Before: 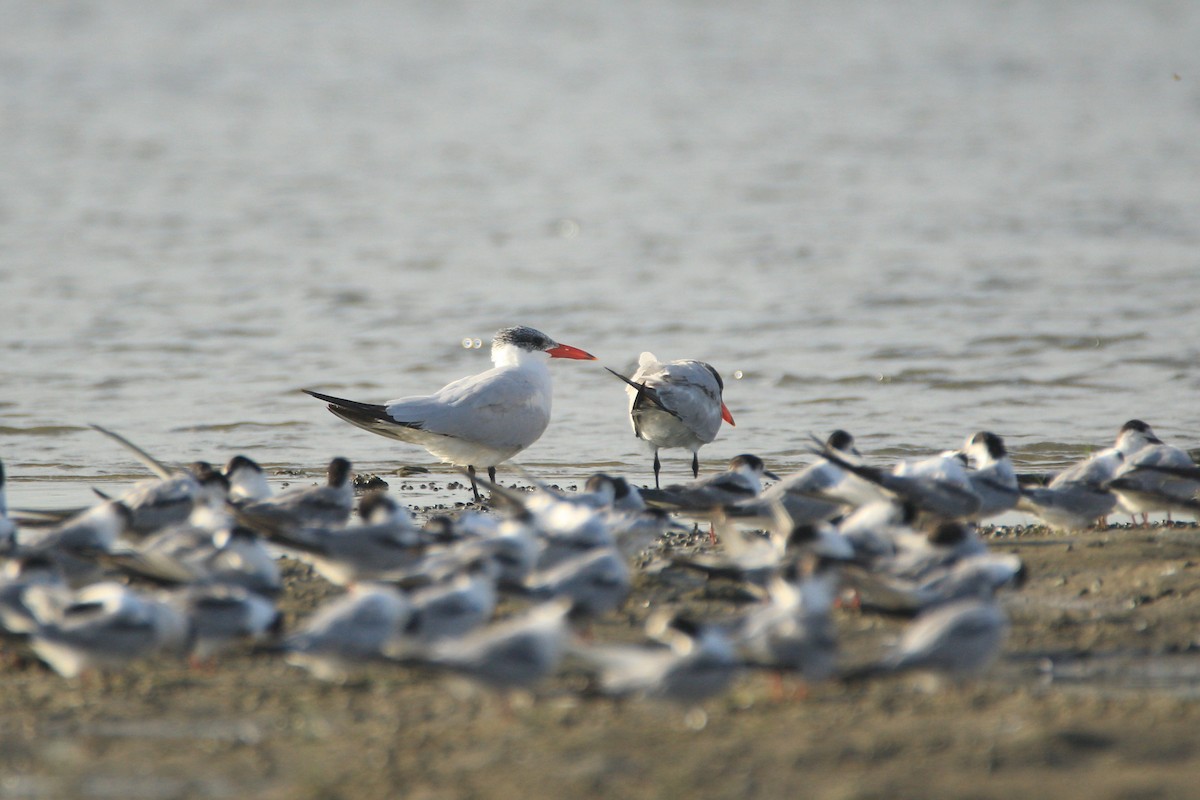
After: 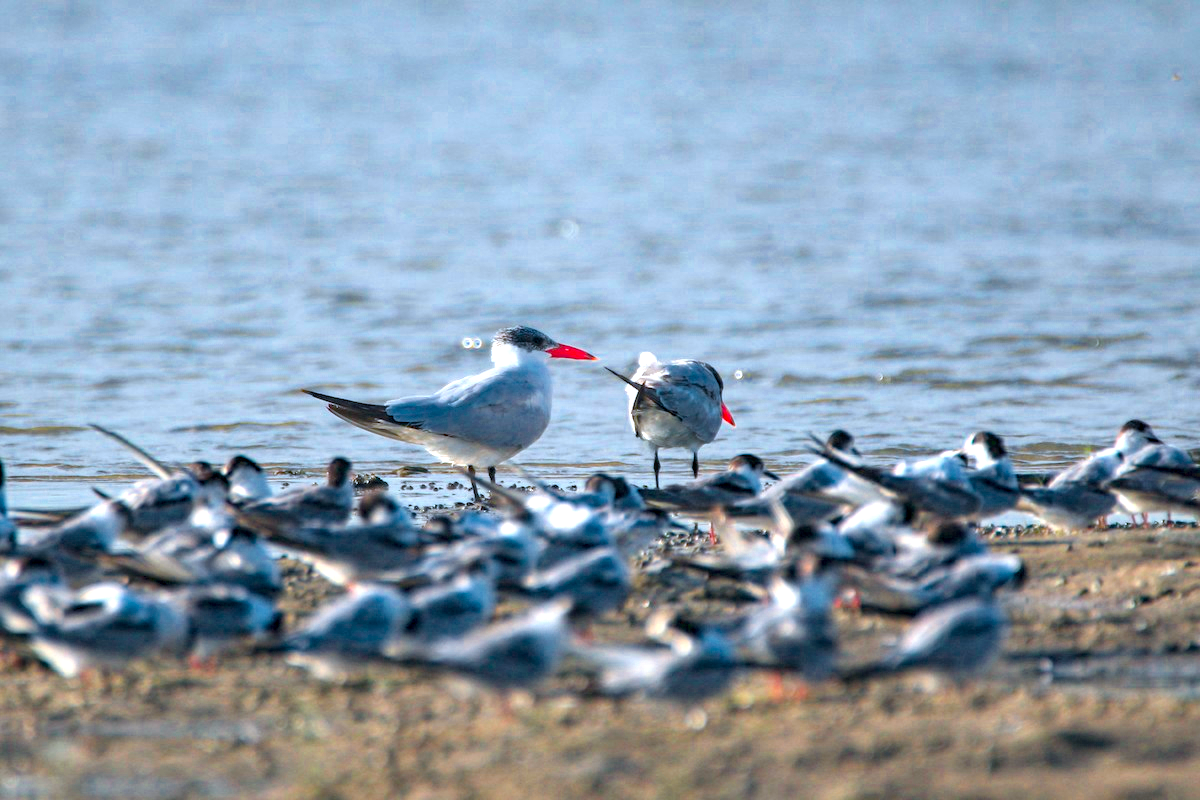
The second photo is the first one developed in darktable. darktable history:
color calibration: output R [1.422, -0.35, -0.252, 0], output G [-0.238, 1.259, -0.084, 0], output B [-0.081, -0.196, 1.58, 0], output brightness [0.49, 0.671, -0.57, 0], illuminant same as pipeline (D50), adaptation none (bypass), saturation algorithm version 1 (2020)
local contrast: on, module defaults
haze removal: adaptive false
